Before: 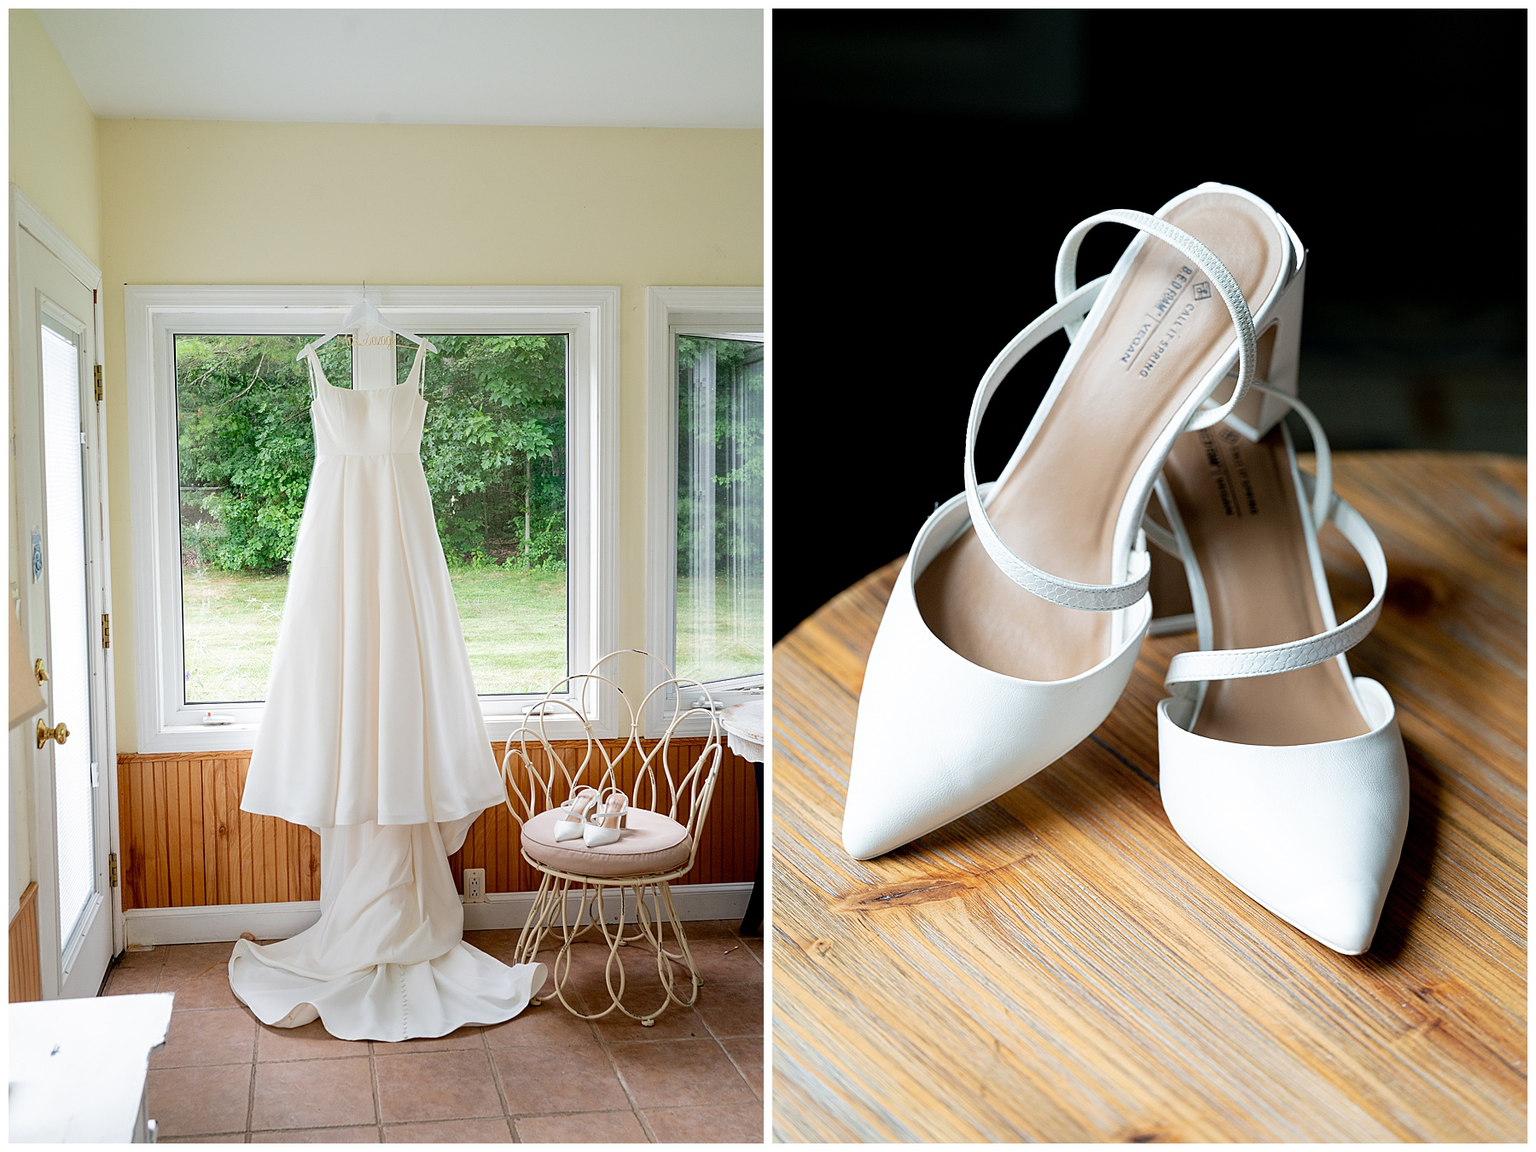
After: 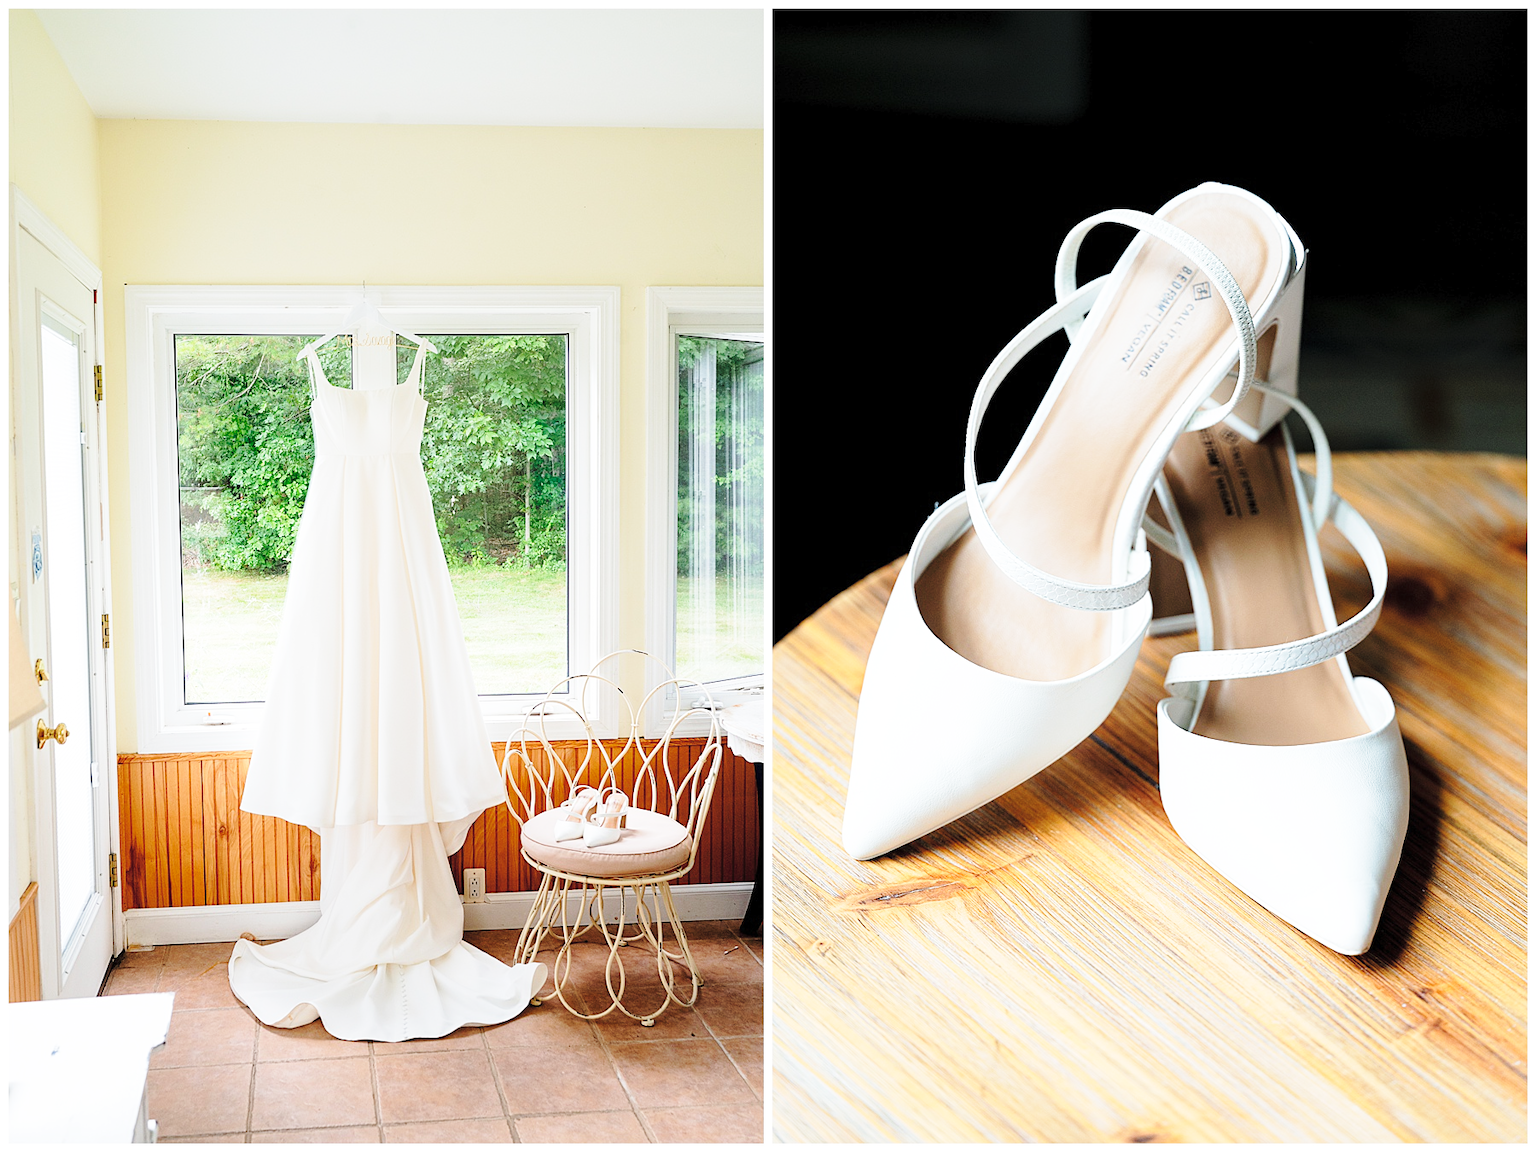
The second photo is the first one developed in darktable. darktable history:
contrast brightness saturation: brightness 0.143
base curve: curves: ch0 [(0, 0) (0.028, 0.03) (0.121, 0.232) (0.46, 0.748) (0.859, 0.968) (1, 1)], preserve colors none
